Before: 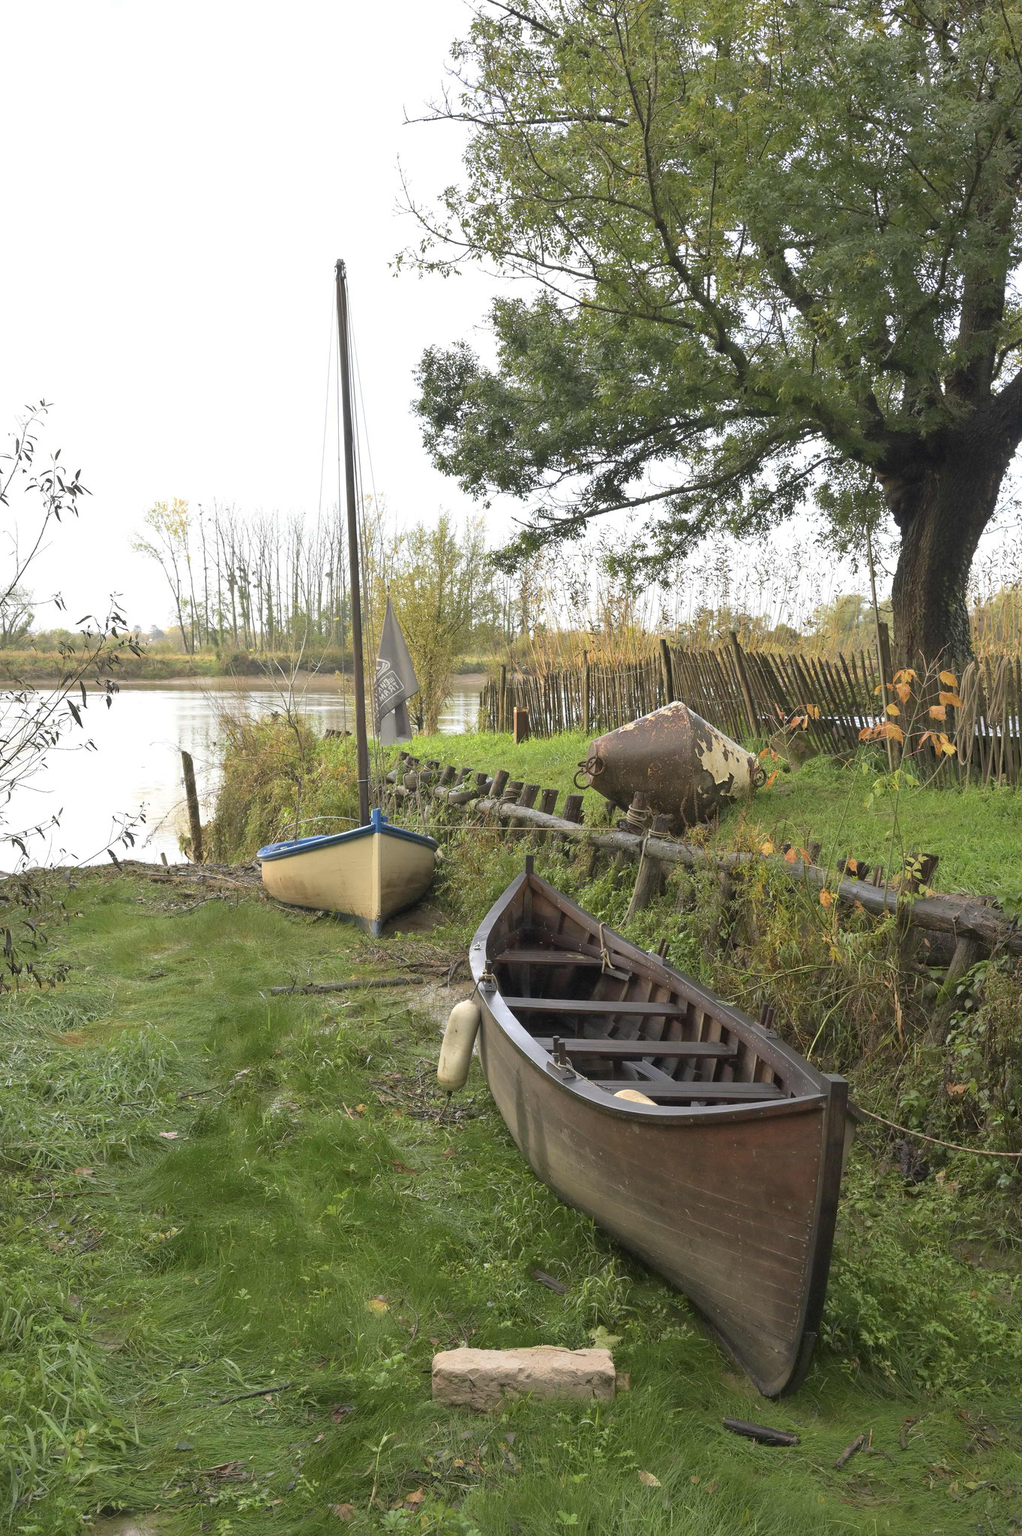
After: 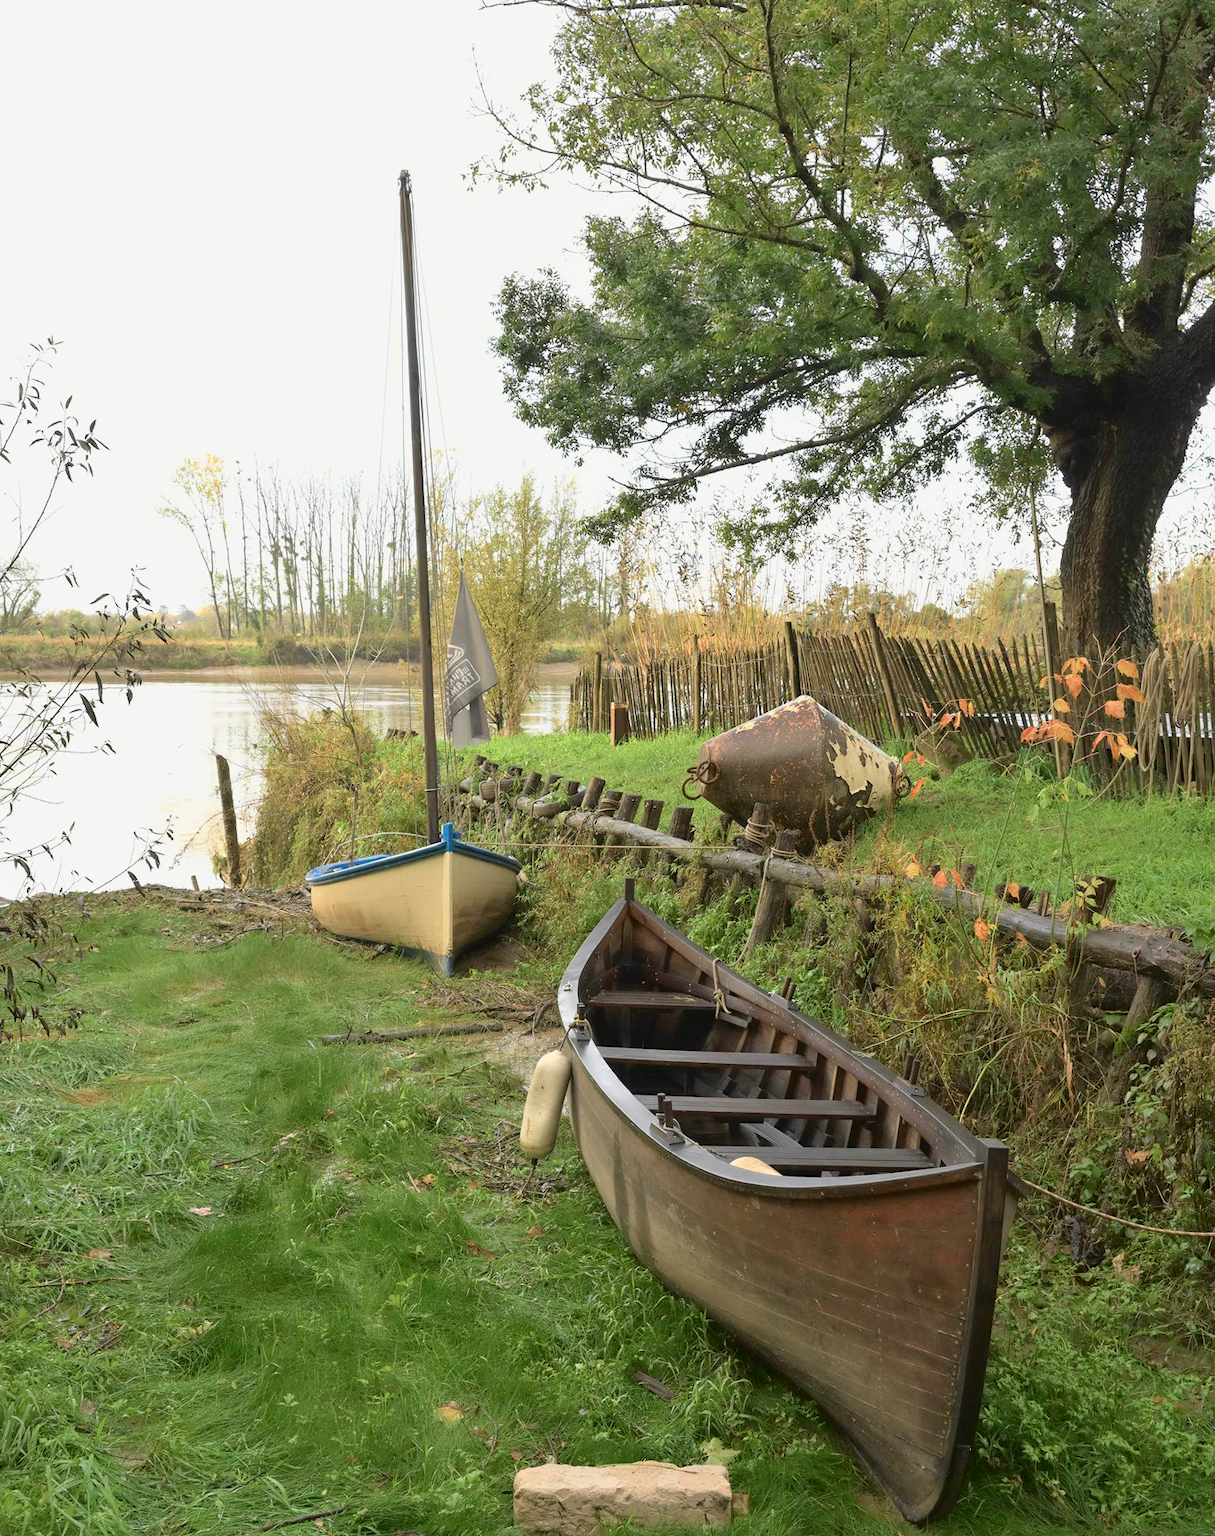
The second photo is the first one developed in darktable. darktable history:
tone equalizer: mask exposure compensation -0.488 EV
tone curve: curves: ch0 [(0.003, 0.029) (0.037, 0.036) (0.149, 0.117) (0.297, 0.318) (0.422, 0.474) (0.531, 0.6) (0.743, 0.809) (0.889, 0.941) (1, 0.98)]; ch1 [(0, 0) (0.305, 0.325) (0.453, 0.437) (0.482, 0.479) (0.501, 0.5) (0.506, 0.503) (0.564, 0.578) (0.587, 0.625) (0.666, 0.727) (1, 1)]; ch2 [(0, 0) (0.323, 0.277) (0.408, 0.399) (0.45, 0.48) (0.499, 0.502) (0.512, 0.523) (0.57, 0.595) (0.653, 0.671) (0.768, 0.744) (1, 1)], color space Lab, independent channels, preserve colors none
contrast brightness saturation: contrast -0.09, brightness -0.036, saturation -0.114
crop: top 7.613%, bottom 8.254%
